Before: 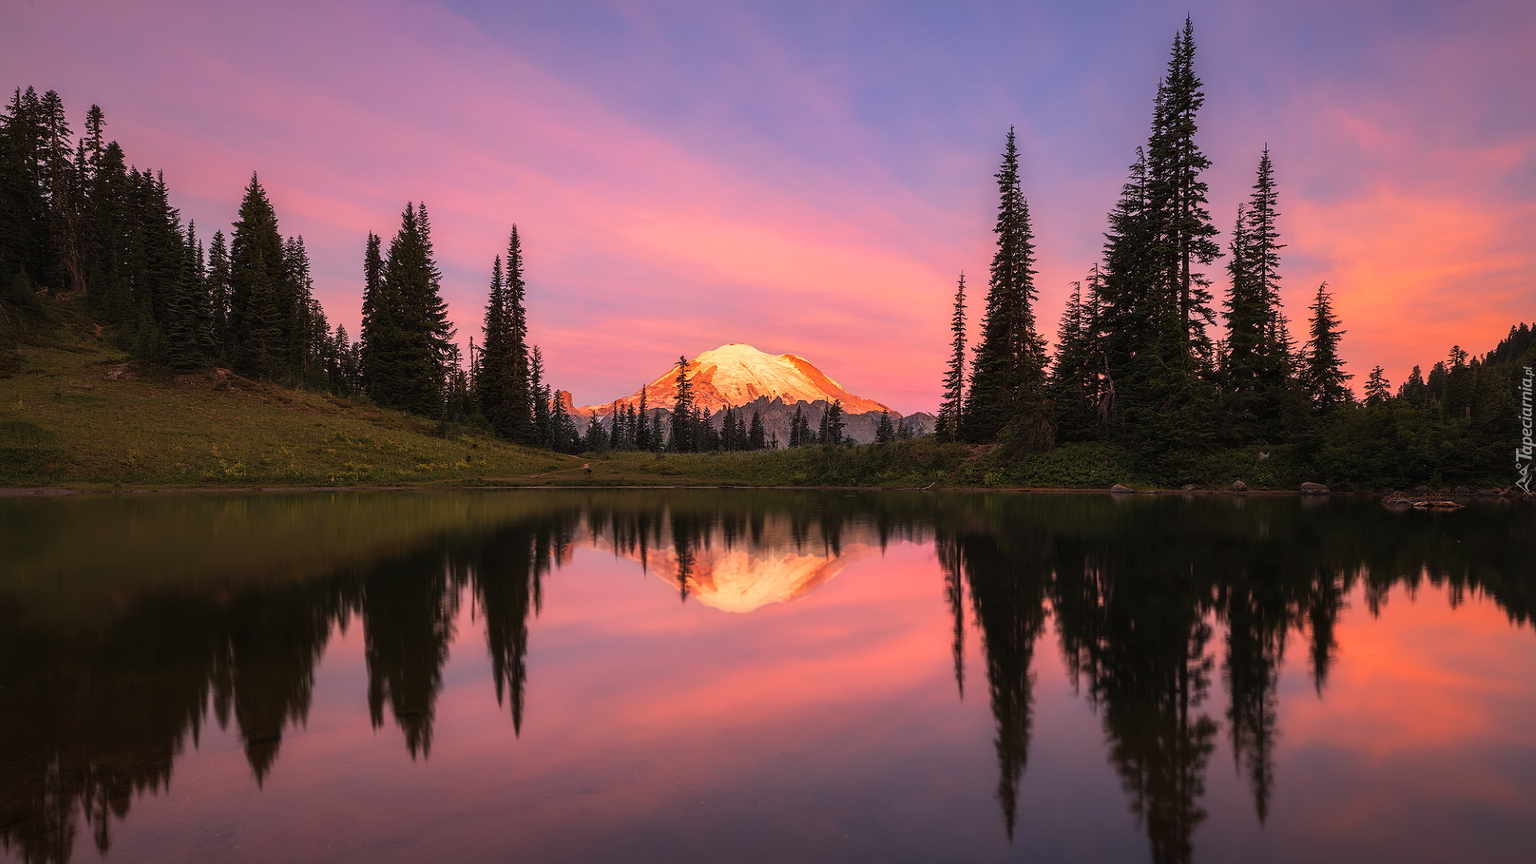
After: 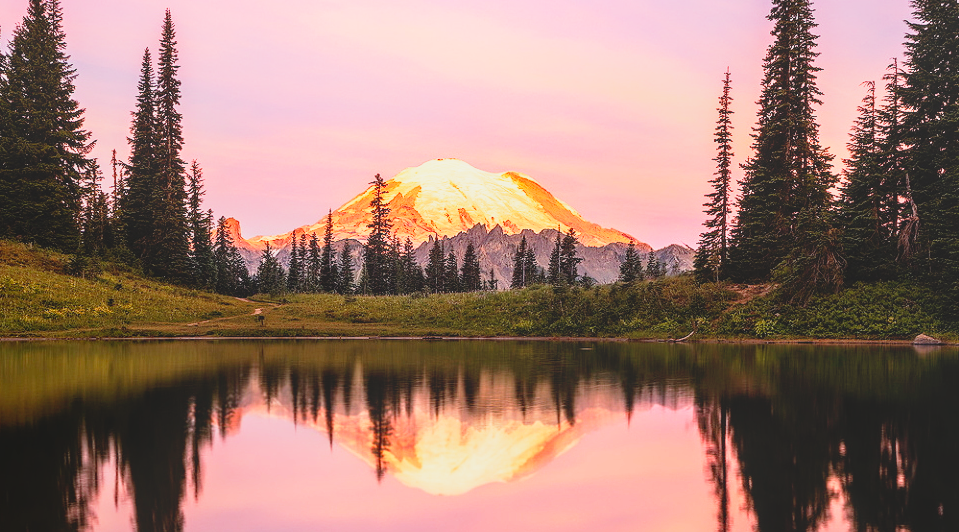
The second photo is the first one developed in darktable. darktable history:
crop: left 24.76%, top 25.139%, right 25.288%, bottom 25.576%
local contrast: highlights 47%, shadows 0%, detail 101%
base curve: curves: ch0 [(0, 0) (0.012, 0.01) (0.073, 0.168) (0.31, 0.711) (0.645, 0.957) (1, 1)], preserve colors none
